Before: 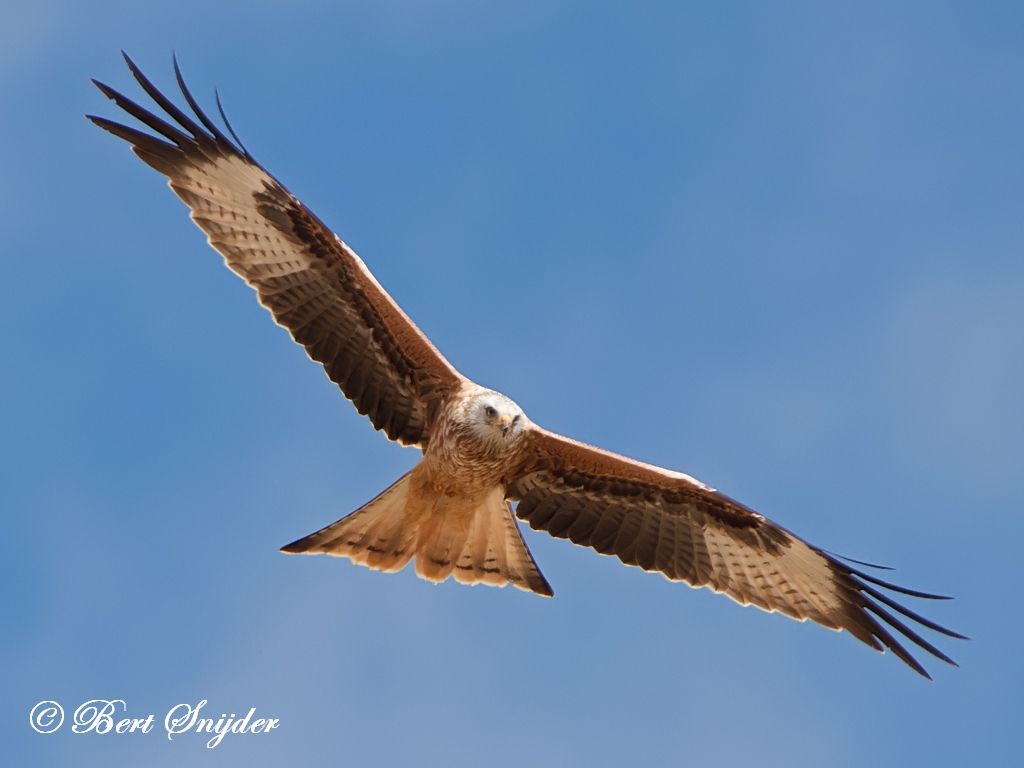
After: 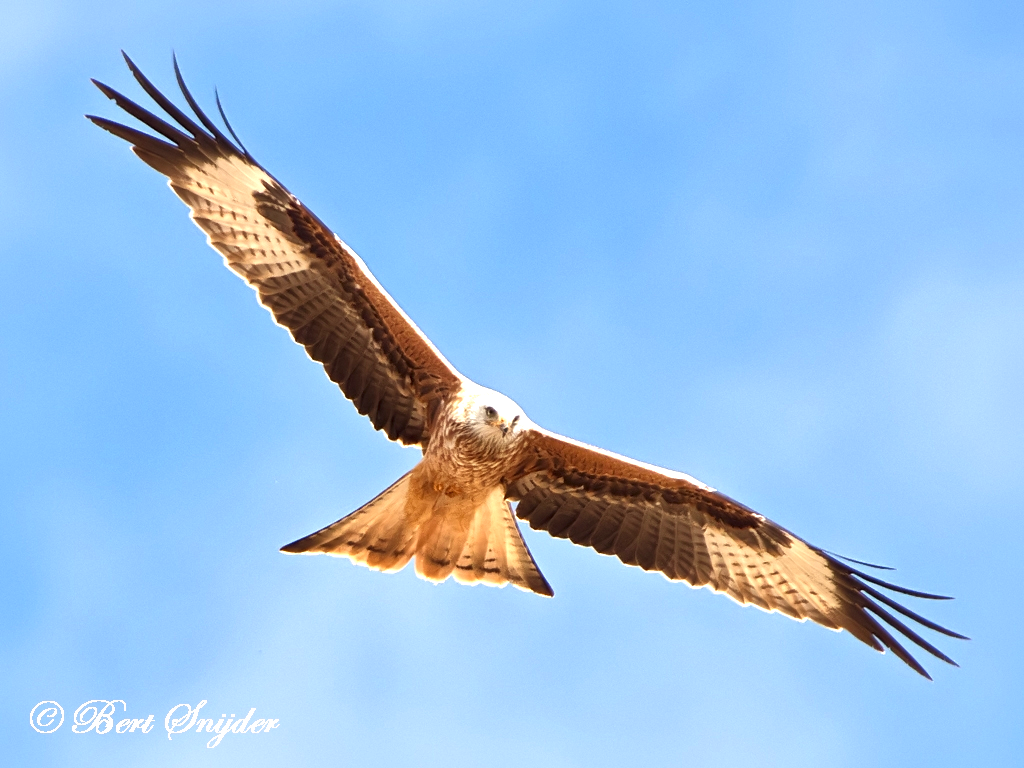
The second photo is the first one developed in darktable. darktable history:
exposure: black level correction 0, exposure 1.487 EV, compensate exposure bias true, compensate highlight preservation false
color correction: highlights a* -0.907, highlights b* 4.63, shadows a* 3.63
local contrast: mode bilateral grid, contrast 25, coarseness 61, detail 152%, midtone range 0.2
